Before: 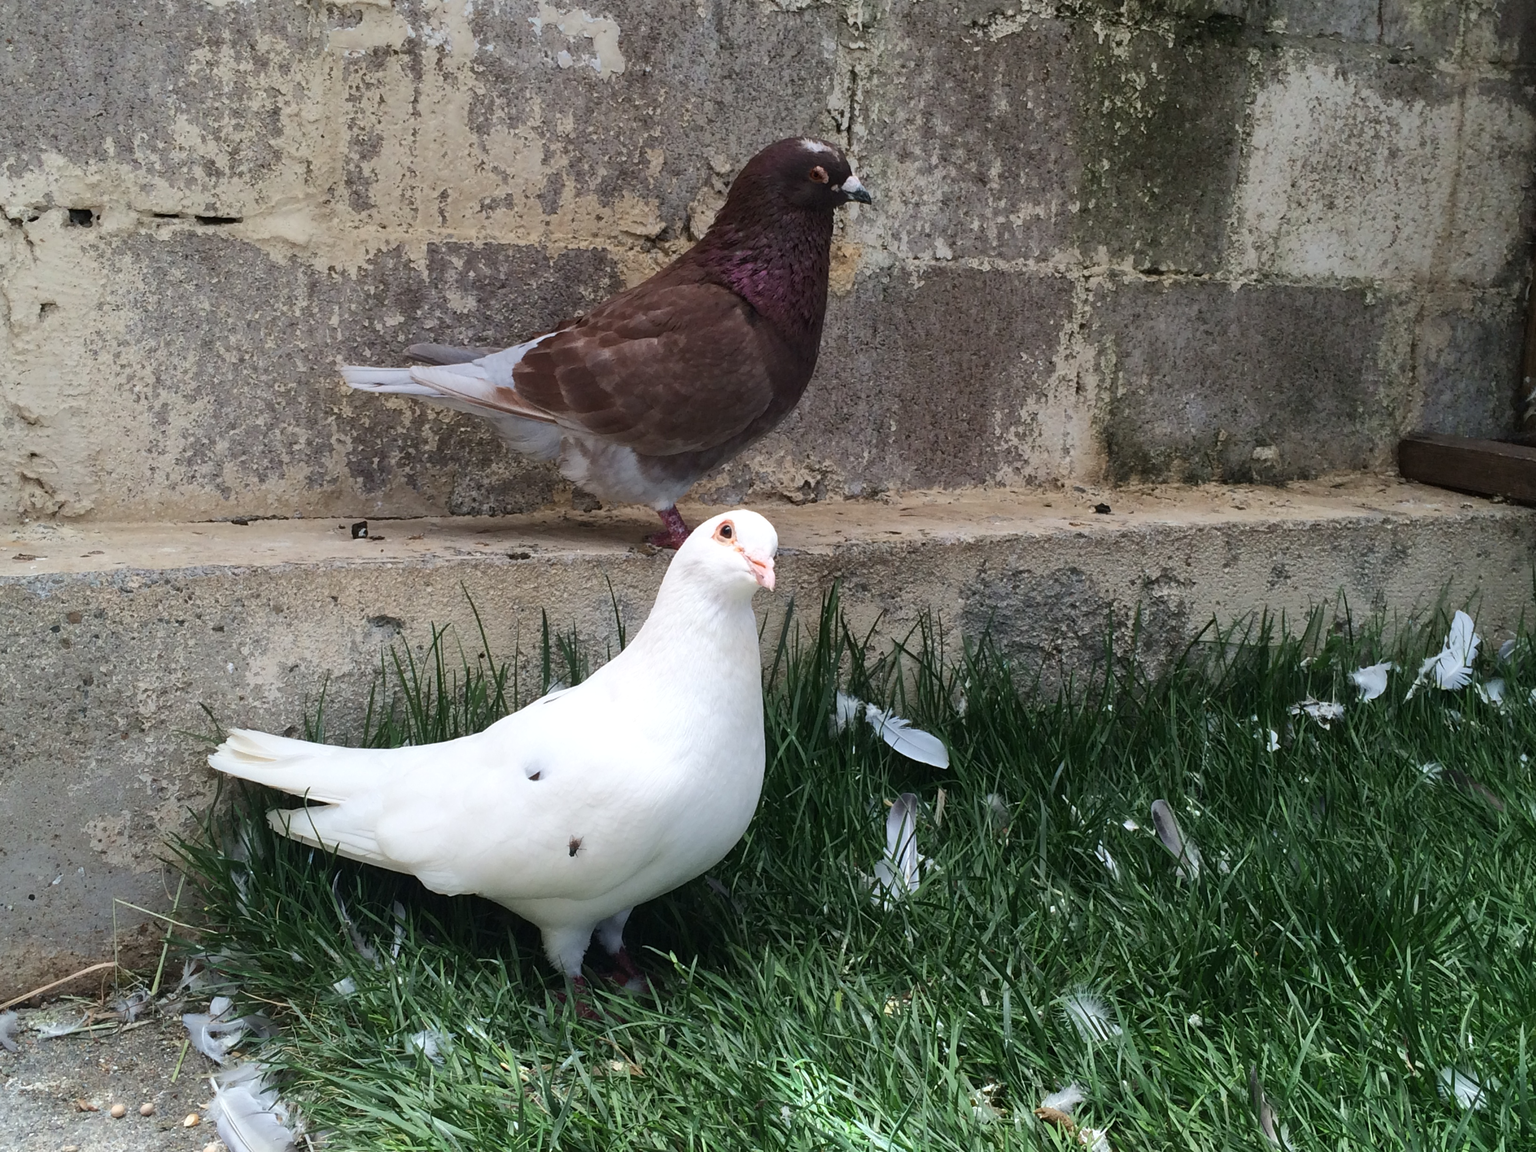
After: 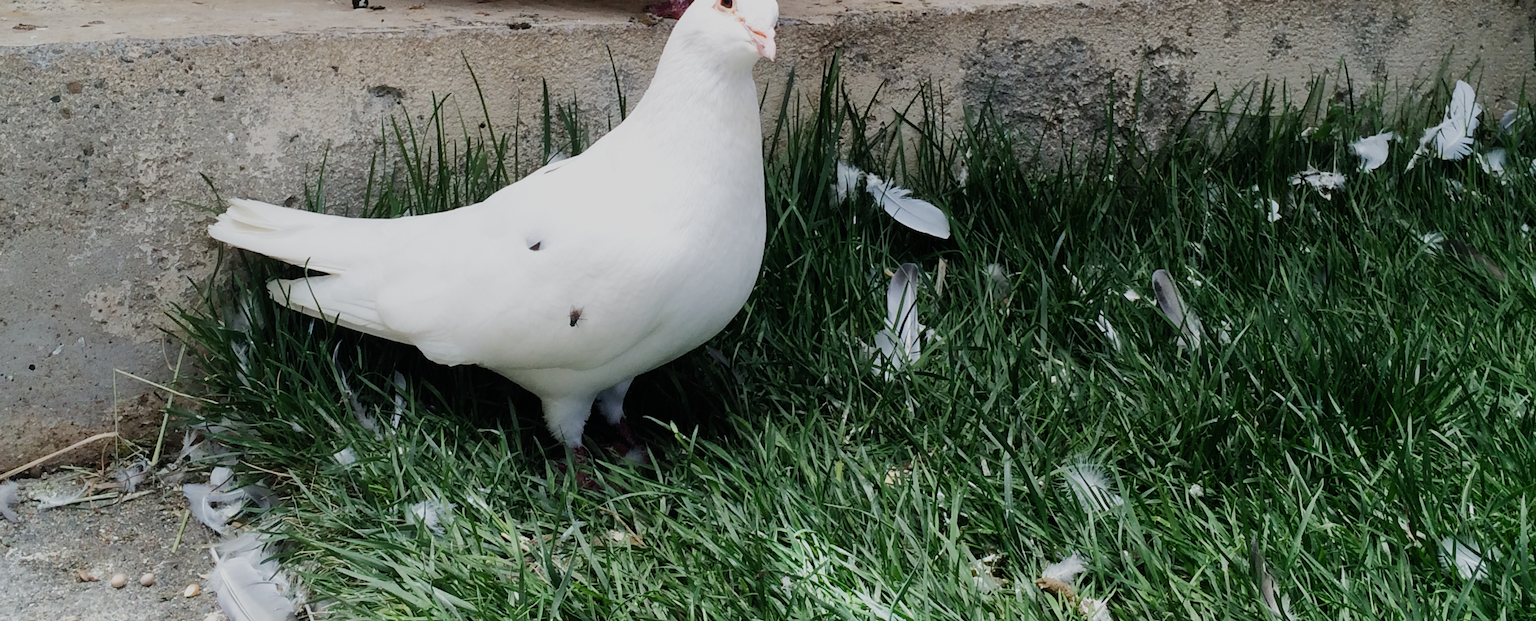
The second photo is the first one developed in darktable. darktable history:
filmic rgb: black relative exposure -7.98 EV, white relative exposure 4.05 EV, threshold 2.97 EV, structure ↔ texture 99.25%, hardness 4.17, add noise in highlights 0.002, preserve chrominance no, color science v3 (2019), use custom middle-gray values true, contrast in highlights soft, enable highlight reconstruction true
crop and rotate: top 46.04%, right 0.034%
